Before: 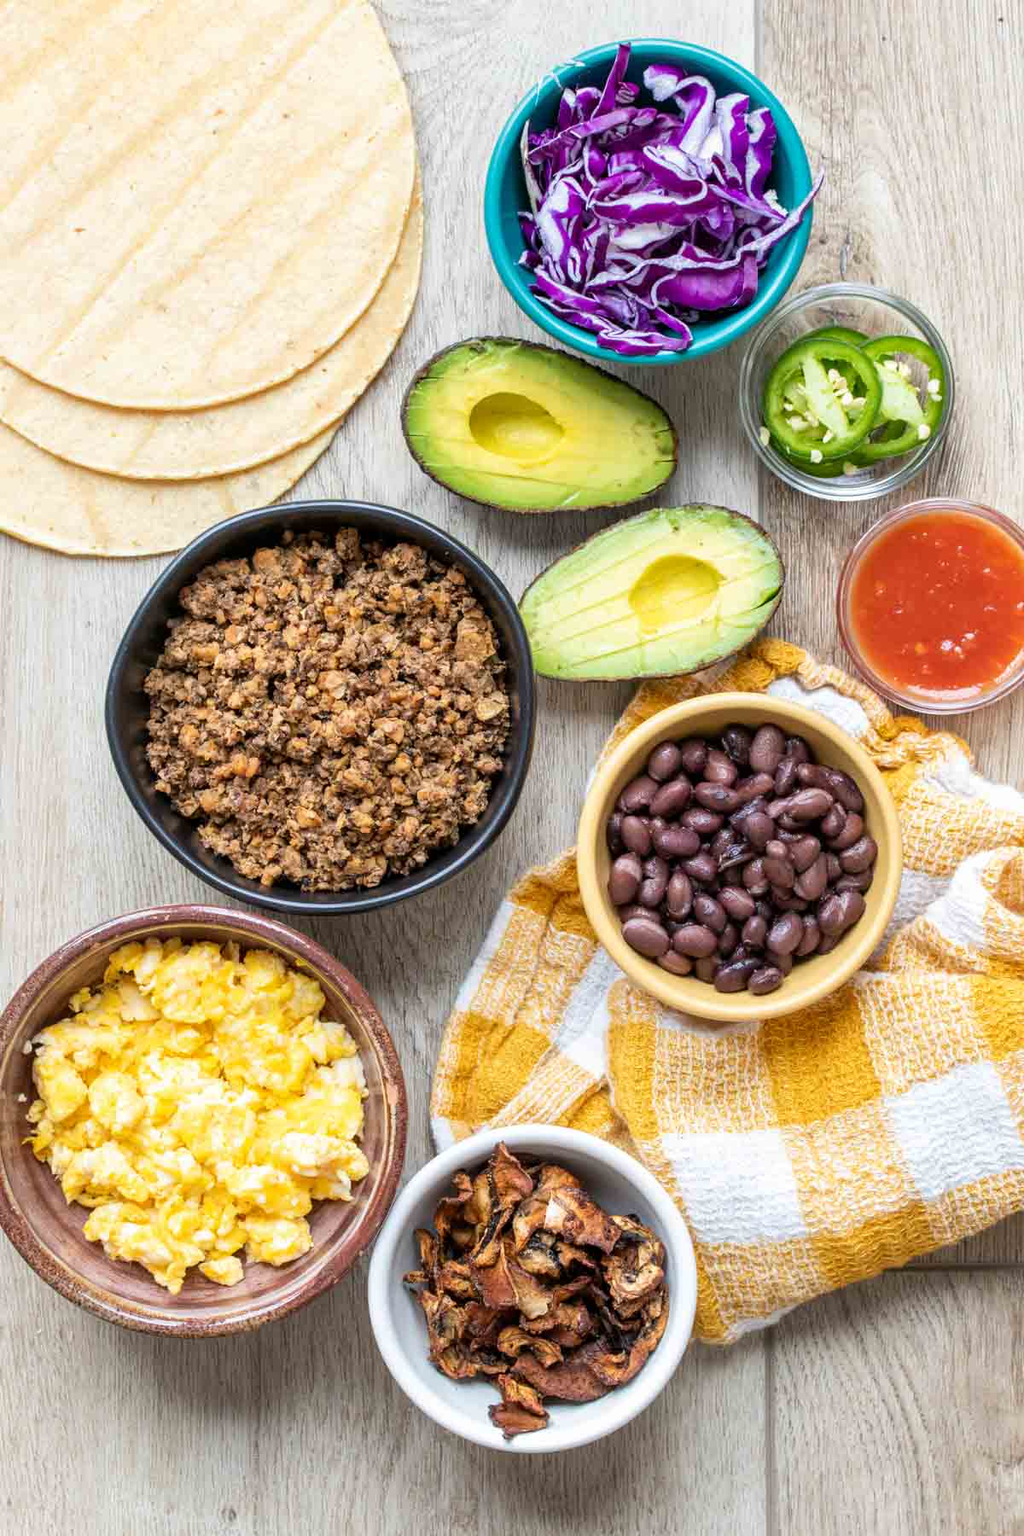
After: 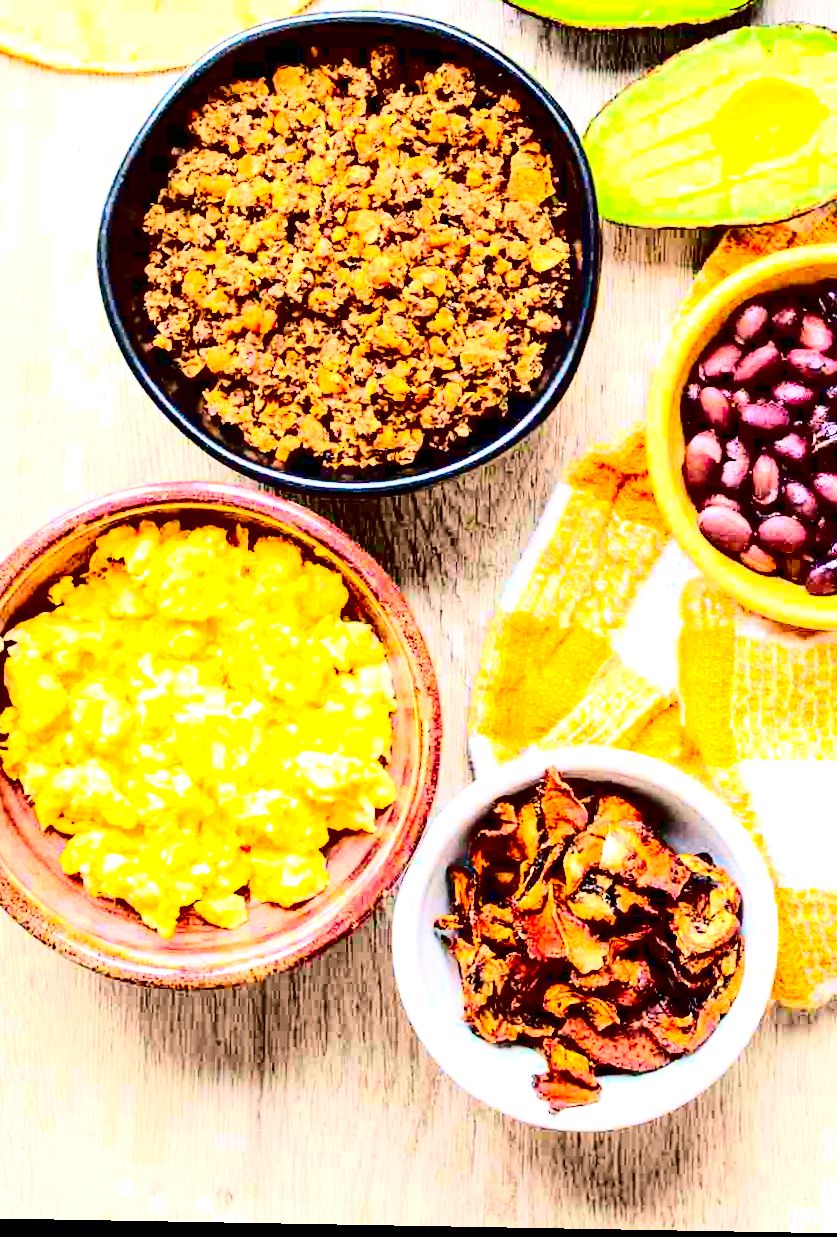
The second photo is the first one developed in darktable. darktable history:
crop and rotate: angle -1.01°, left 3.565%, top 32.012%, right 28.433%
base curve: curves: ch0 [(0, 0) (0.158, 0.273) (0.879, 0.895) (1, 1)]
contrast brightness saturation: contrast 0.751, brightness -0.993, saturation 0.998
color correction: highlights a* 5.99, highlights b* 4.83
exposure: black level correction -0.001, exposure 0.904 EV, compensate highlight preservation false
